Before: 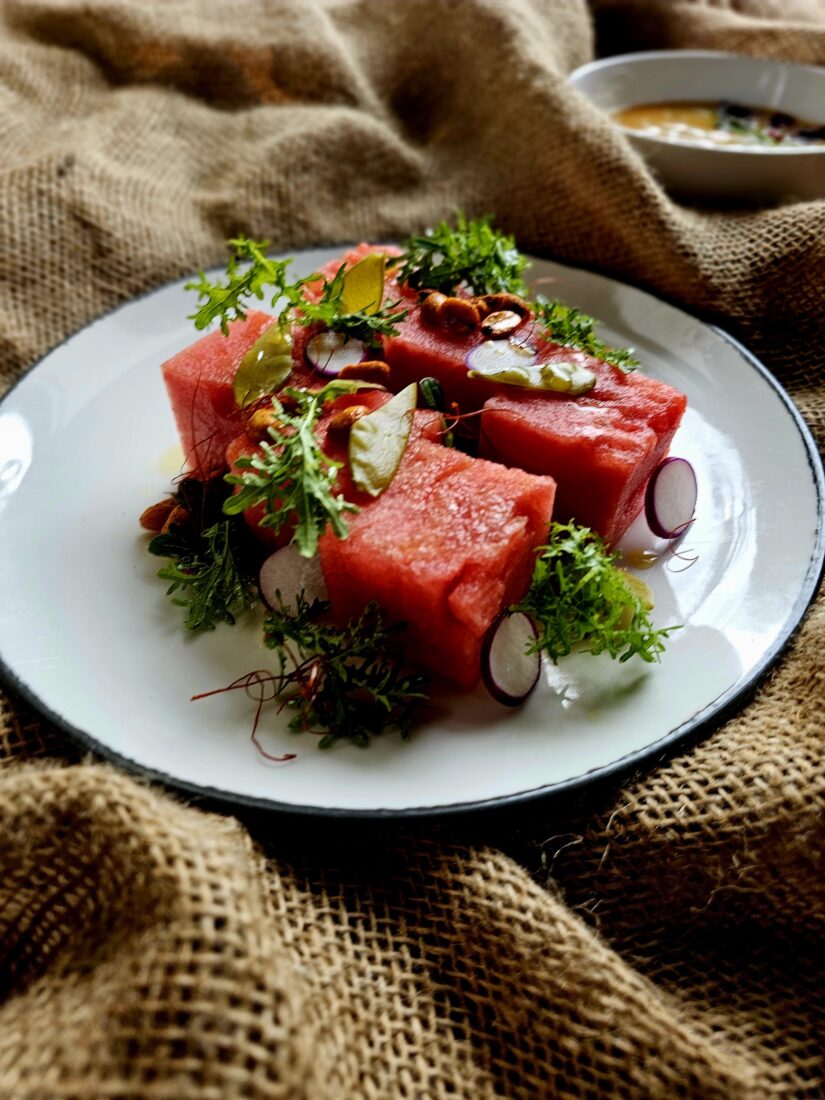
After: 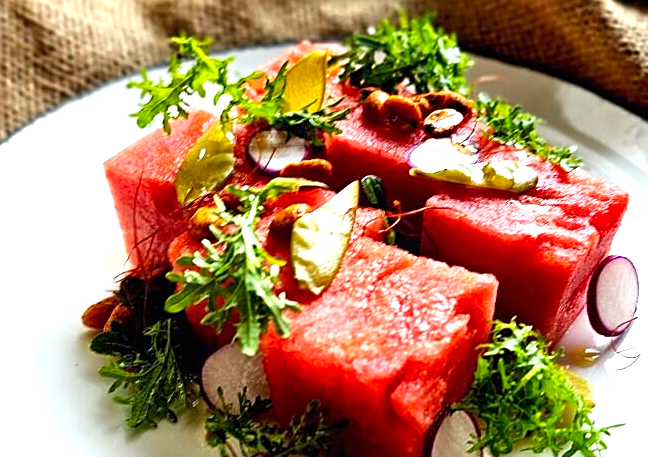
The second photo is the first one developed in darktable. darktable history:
crop: left 7.036%, top 18.398%, right 14.379%, bottom 40.043%
exposure: black level correction 0, exposure 1.1 EV, compensate highlight preservation false
sharpen: on, module defaults
